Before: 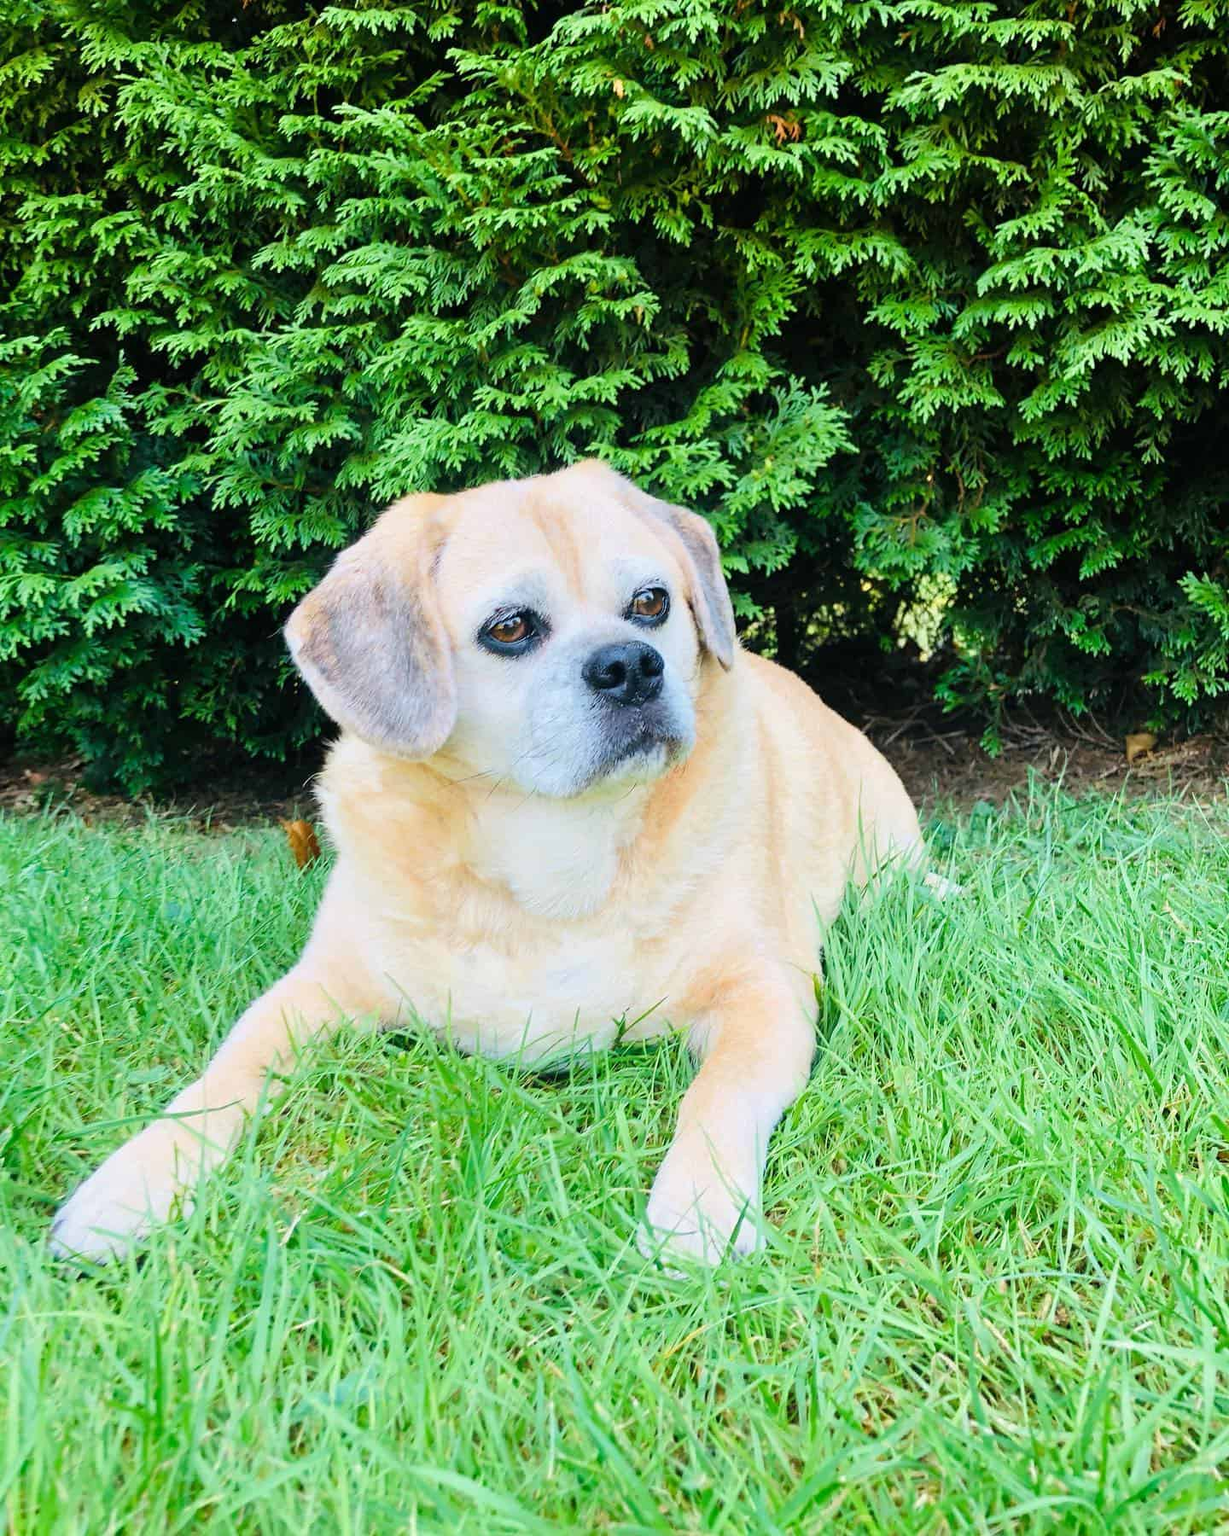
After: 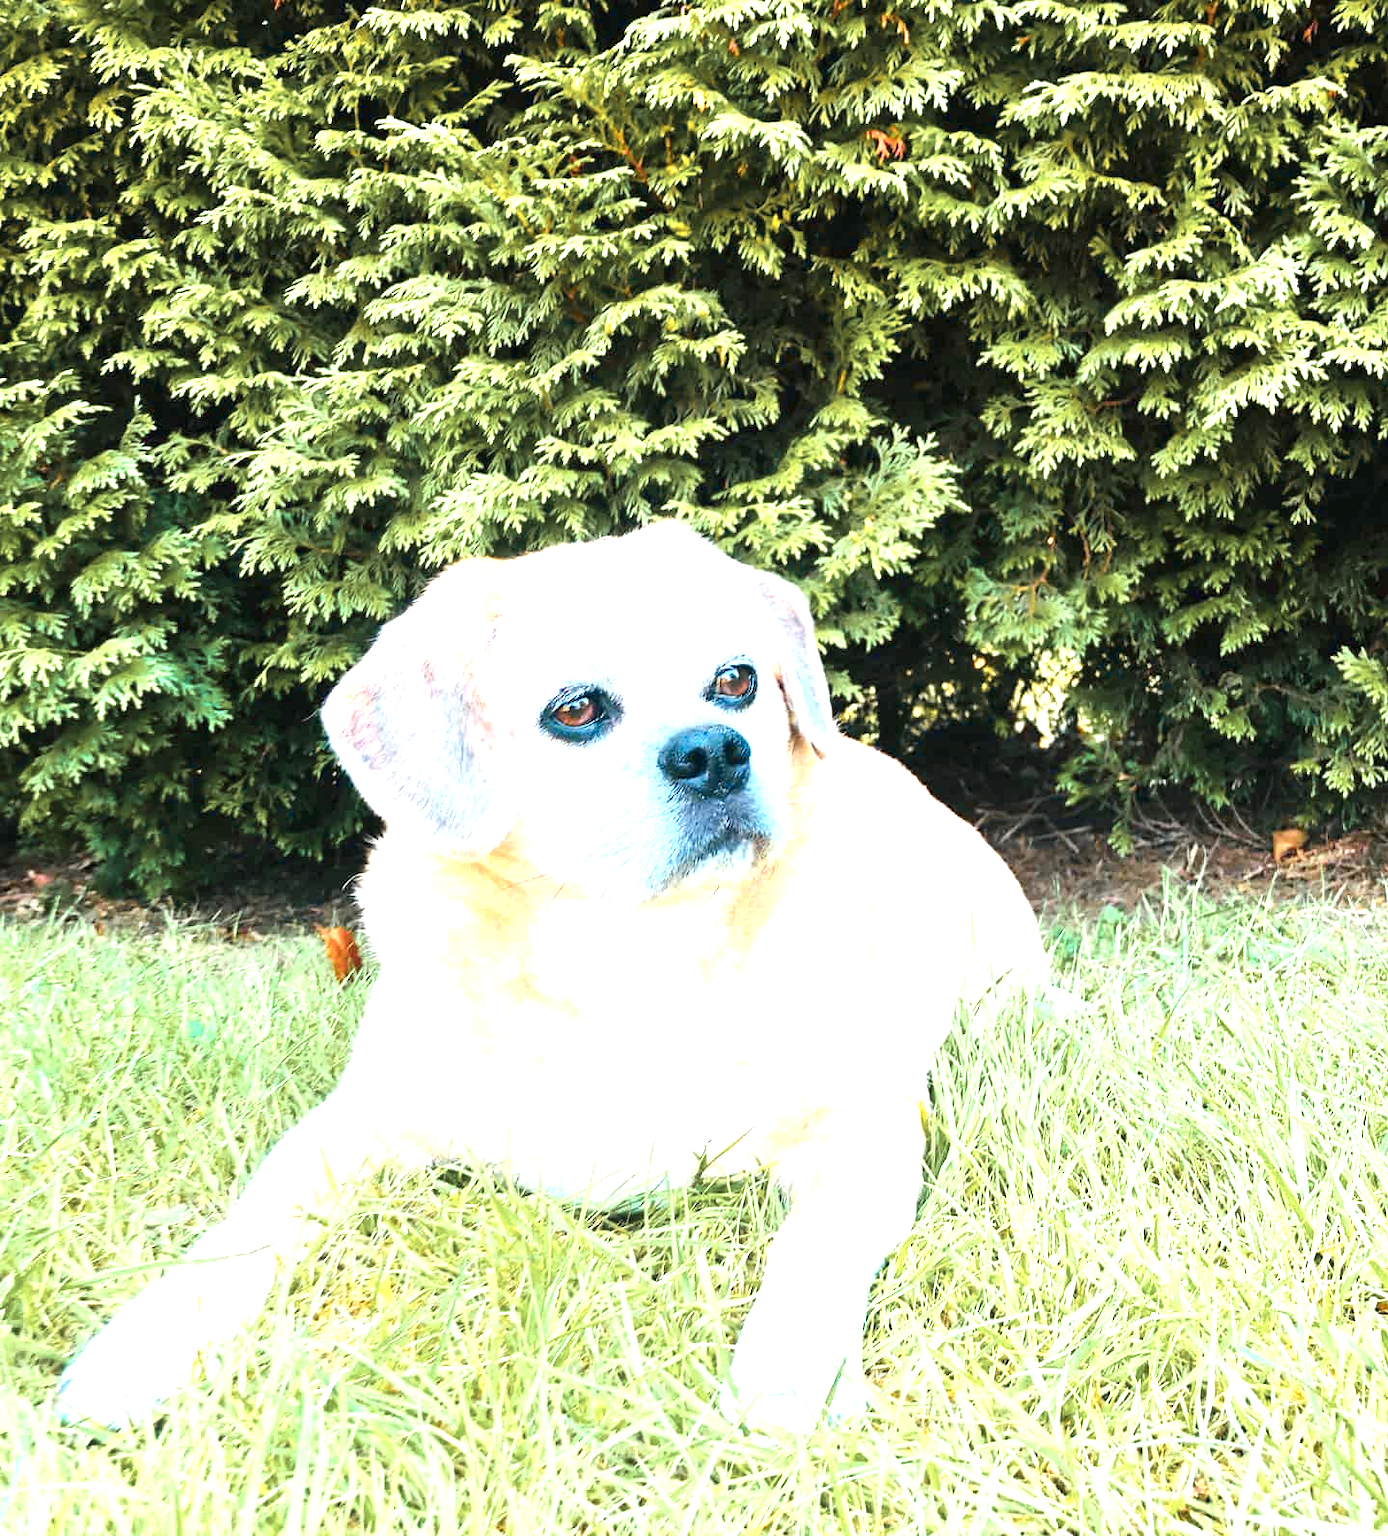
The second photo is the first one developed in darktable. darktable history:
color zones: curves: ch1 [(0.263, 0.53) (0.376, 0.287) (0.487, 0.512) (0.748, 0.547) (1, 0.513)]; ch2 [(0.262, 0.45) (0.751, 0.477)], process mode strong
exposure: black level correction 0, exposure 1.2 EV, compensate highlight preservation false
crop and rotate: top 0%, bottom 11.544%
